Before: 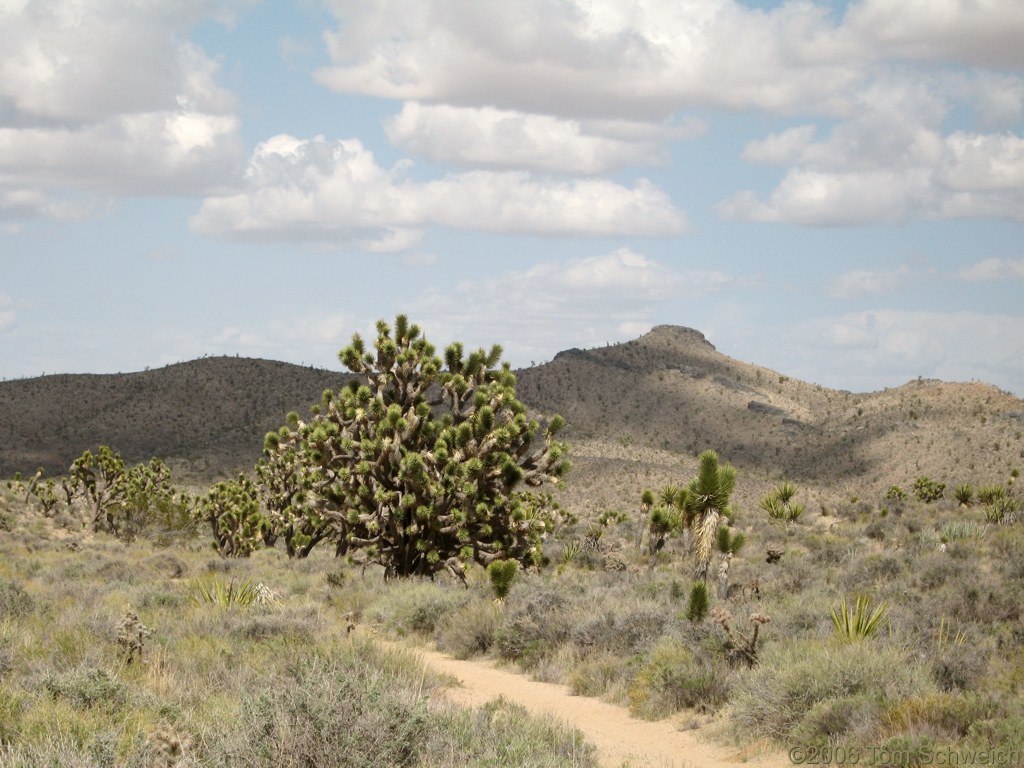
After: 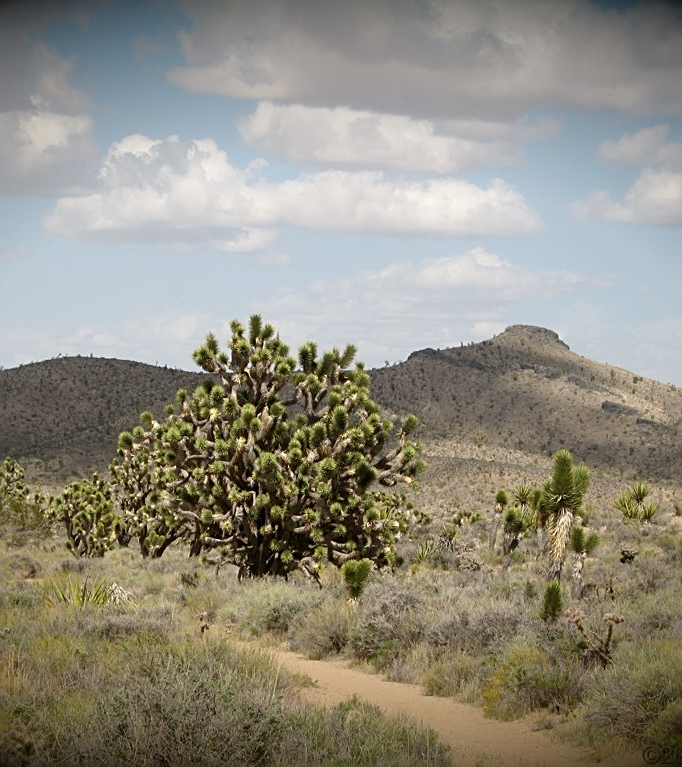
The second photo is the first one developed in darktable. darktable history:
crop and rotate: left 14.292%, right 19.041%
vignetting: fall-off start 98.29%, fall-off radius 100%, brightness -1, saturation 0.5, width/height ratio 1.428
sharpen: on, module defaults
